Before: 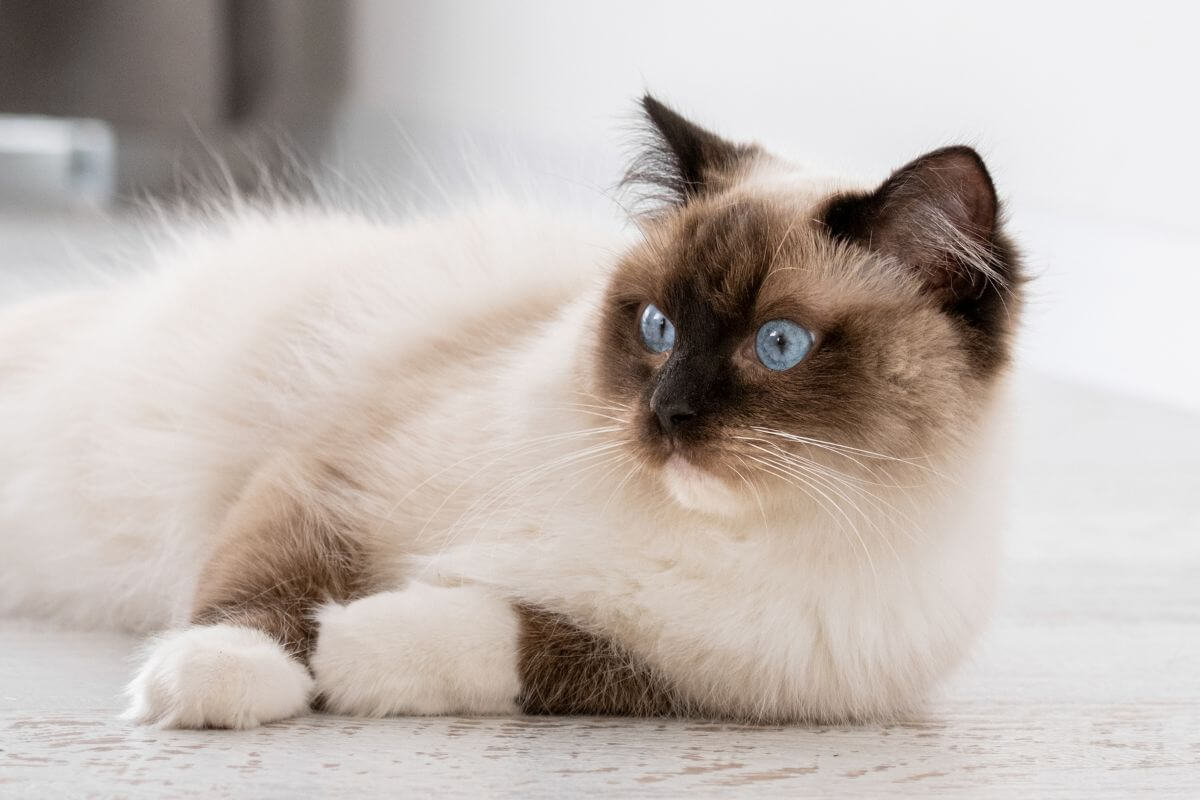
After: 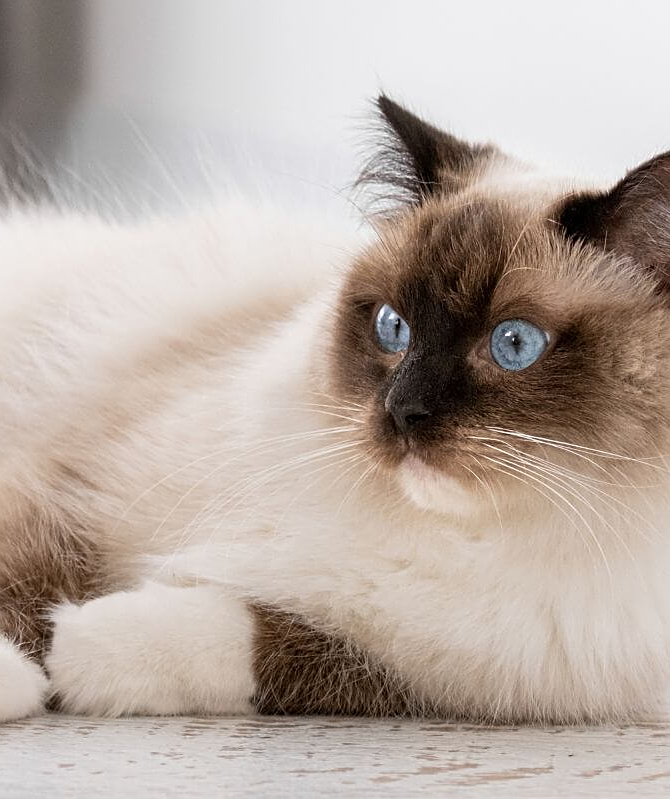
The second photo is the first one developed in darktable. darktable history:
crop: left 22.097%, right 22.011%, bottom 0.015%
sharpen: on, module defaults
